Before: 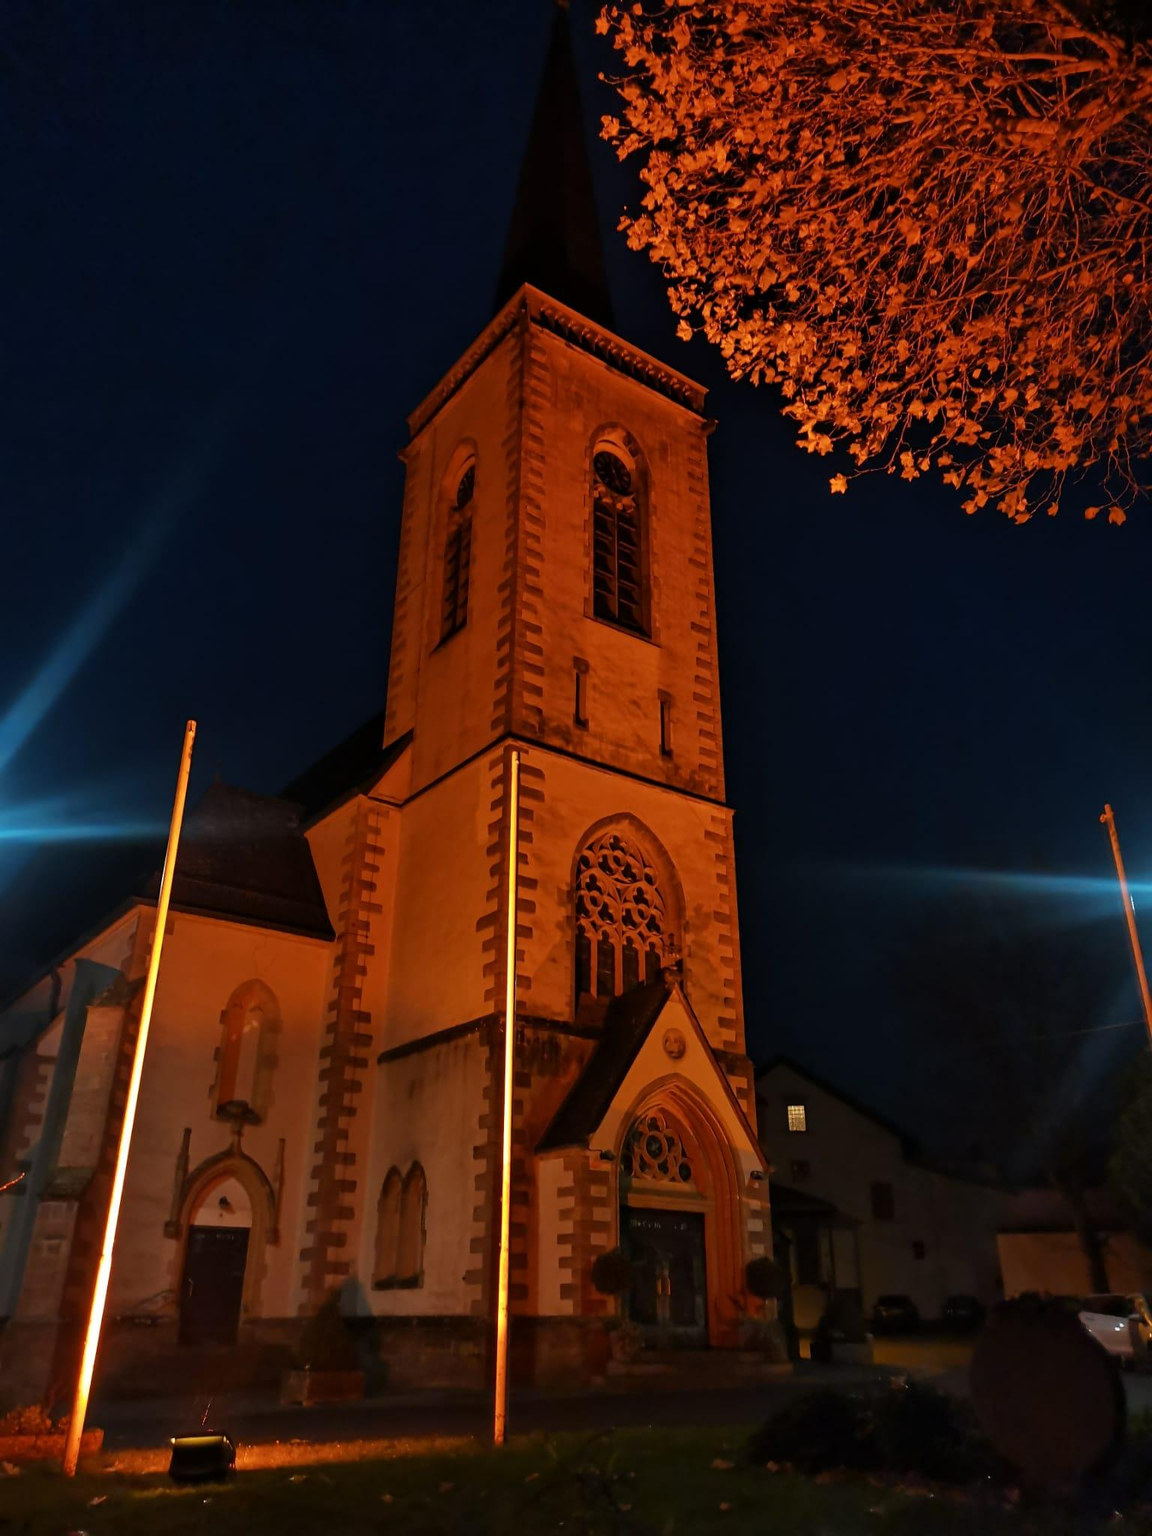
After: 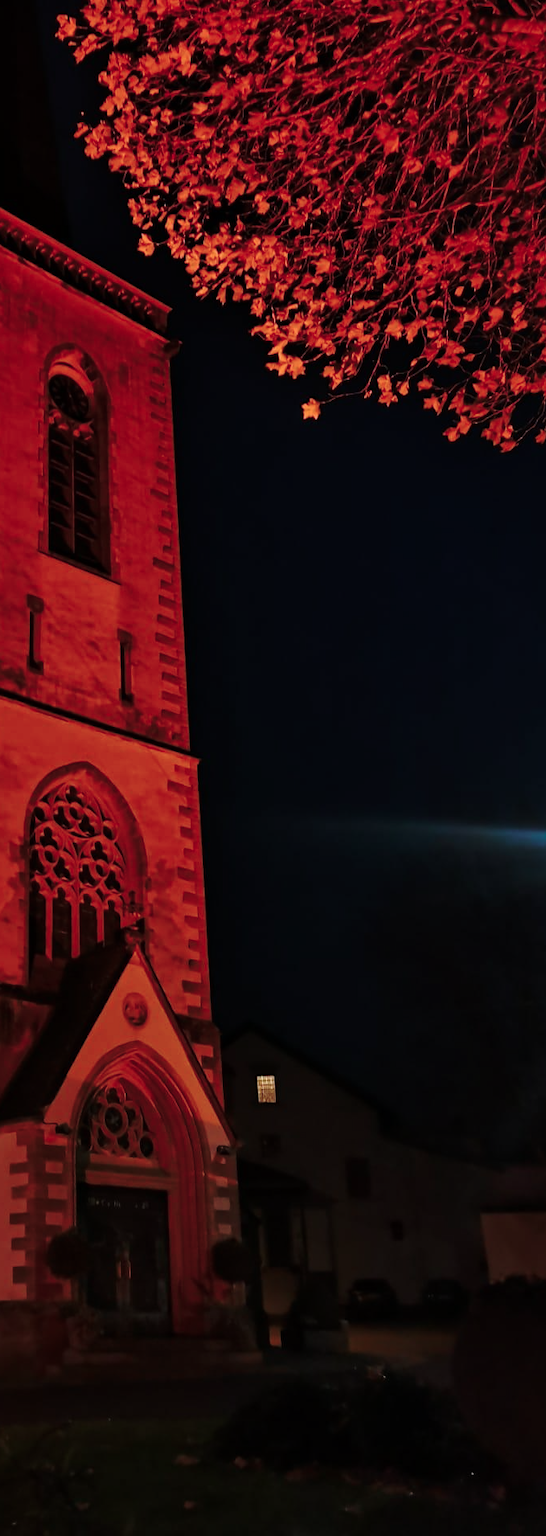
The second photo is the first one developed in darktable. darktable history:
tone equalizer: on, module defaults
crop: left 47.628%, top 6.643%, right 7.874%
base curve: curves: ch0 [(0, 0) (0.073, 0.04) (0.157, 0.139) (0.492, 0.492) (0.758, 0.758) (1, 1)], preserve colors none
color correction: saturation 0.99
color contrast: blue-yellow contrast 0.7
